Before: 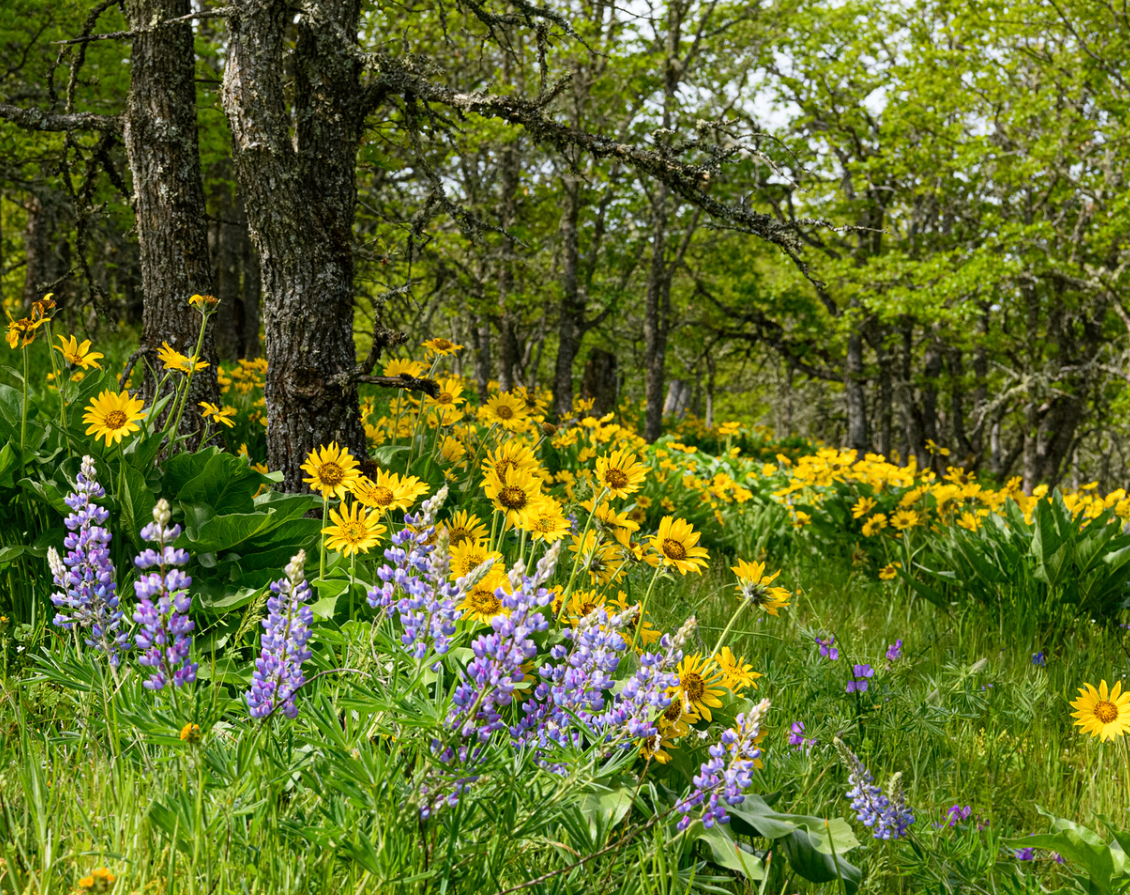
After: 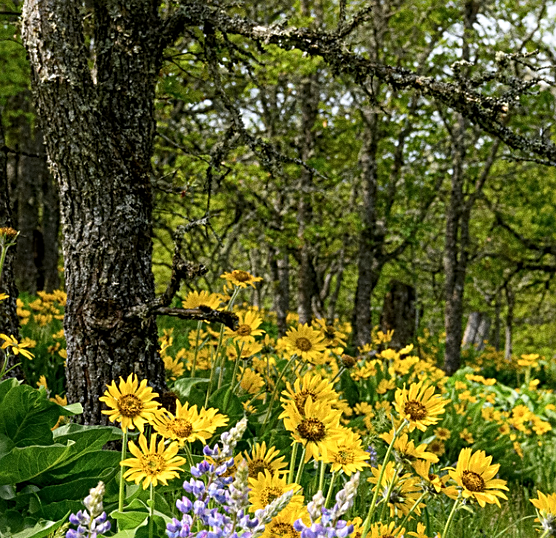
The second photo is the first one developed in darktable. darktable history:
local contrast: highlights 100%, shadows 100%, detail 120%, midtone range 0.2
sharpen: amount 0.575
crop: left 17.835%, top 7.675%, right 32.881%, bottom 32.213%
contrast brightness saturation: saturation -0.05
grain: coarseness 0.09 ISO
